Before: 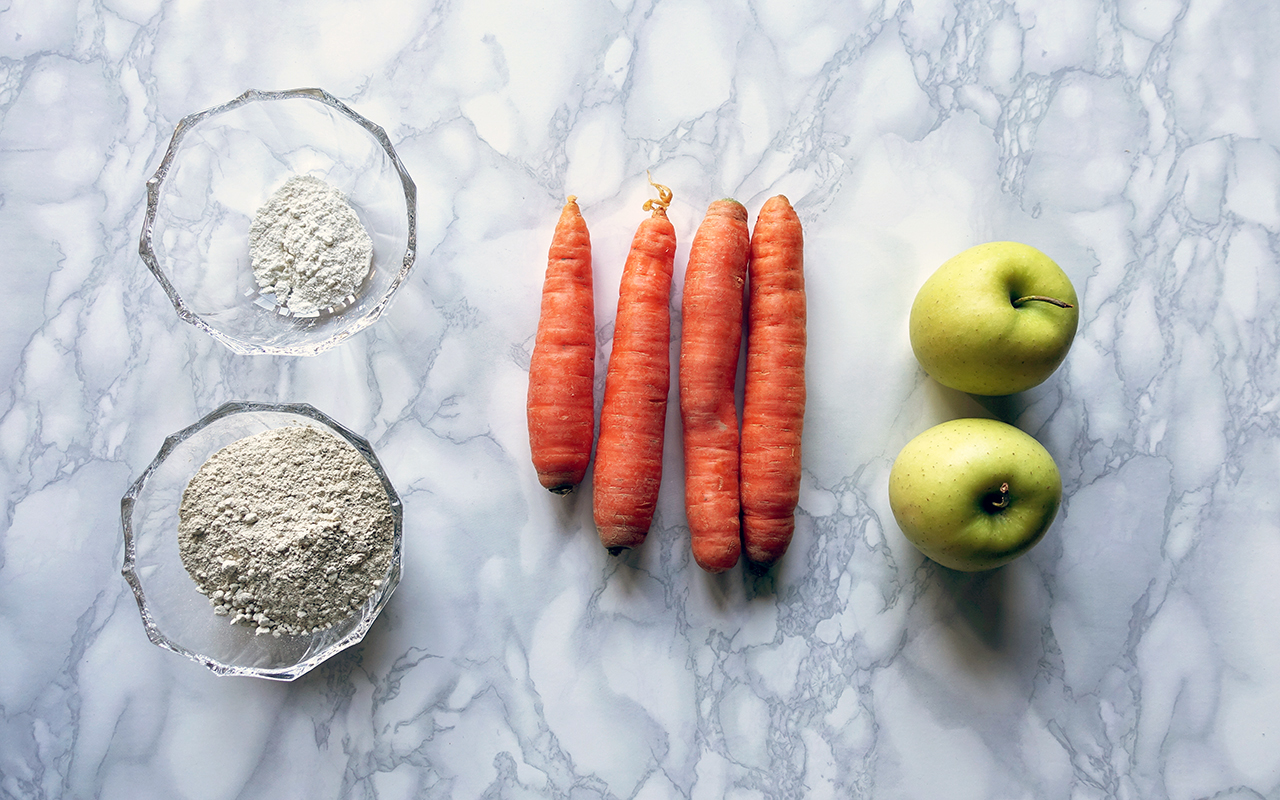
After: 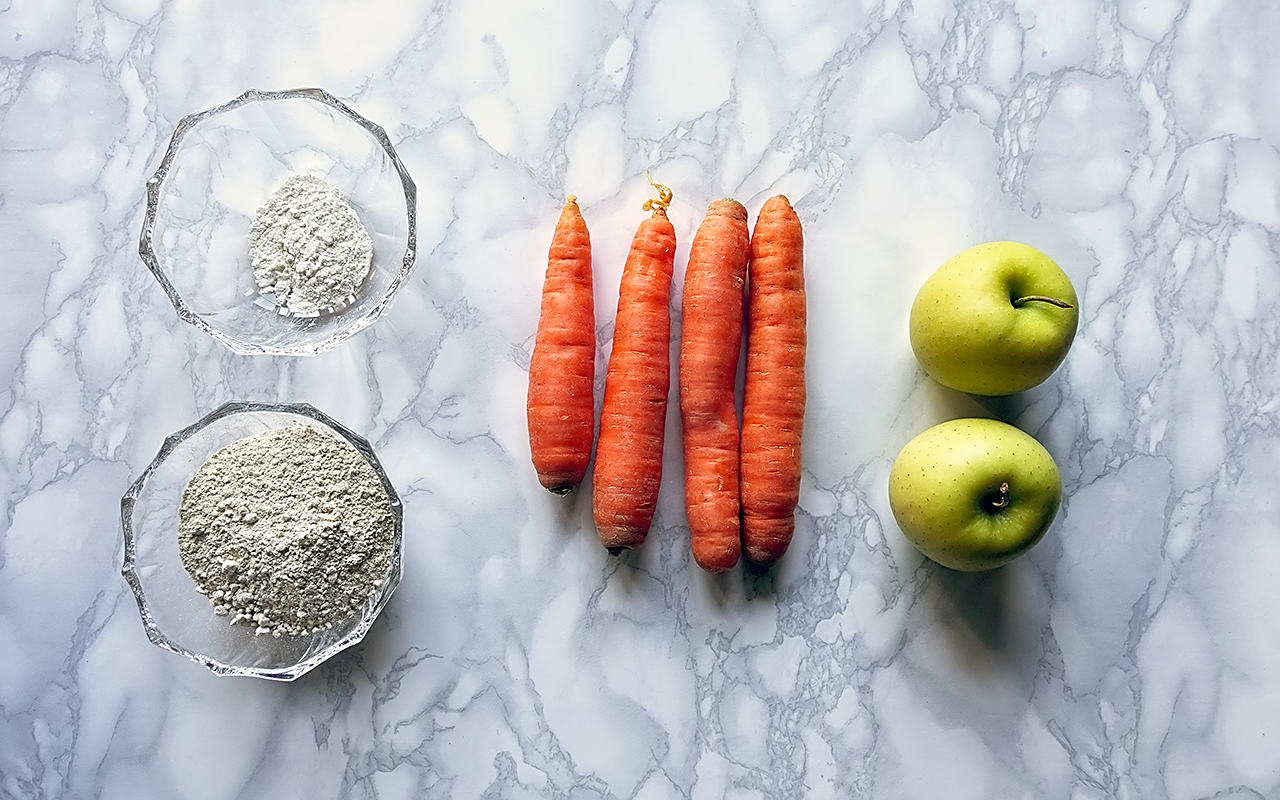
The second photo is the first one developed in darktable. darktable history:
color balance: output saturation 110%
contrast equalizer: y [[0.5 ×4, 0.525, 0.667], [0.5 ×6], [0.5 ×6], [0 ×4, 0.042, 0], [0, 0, 0.004, 0.1, 0.191, 0.131]]
sharpen: on, module defaults
